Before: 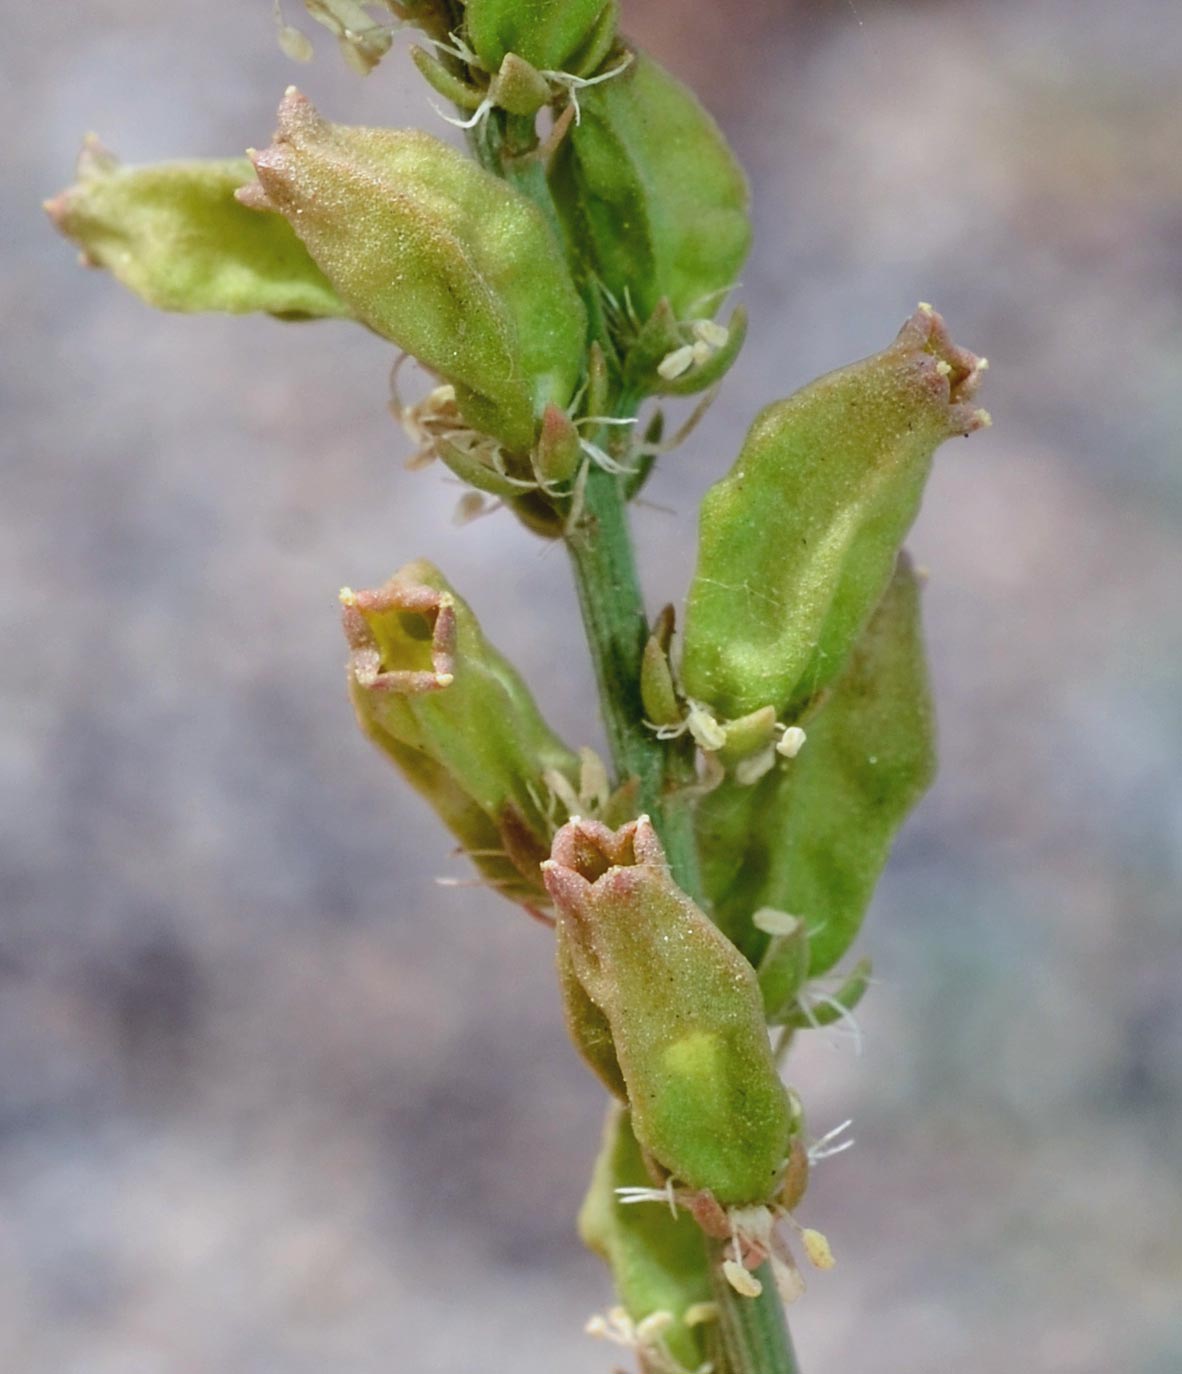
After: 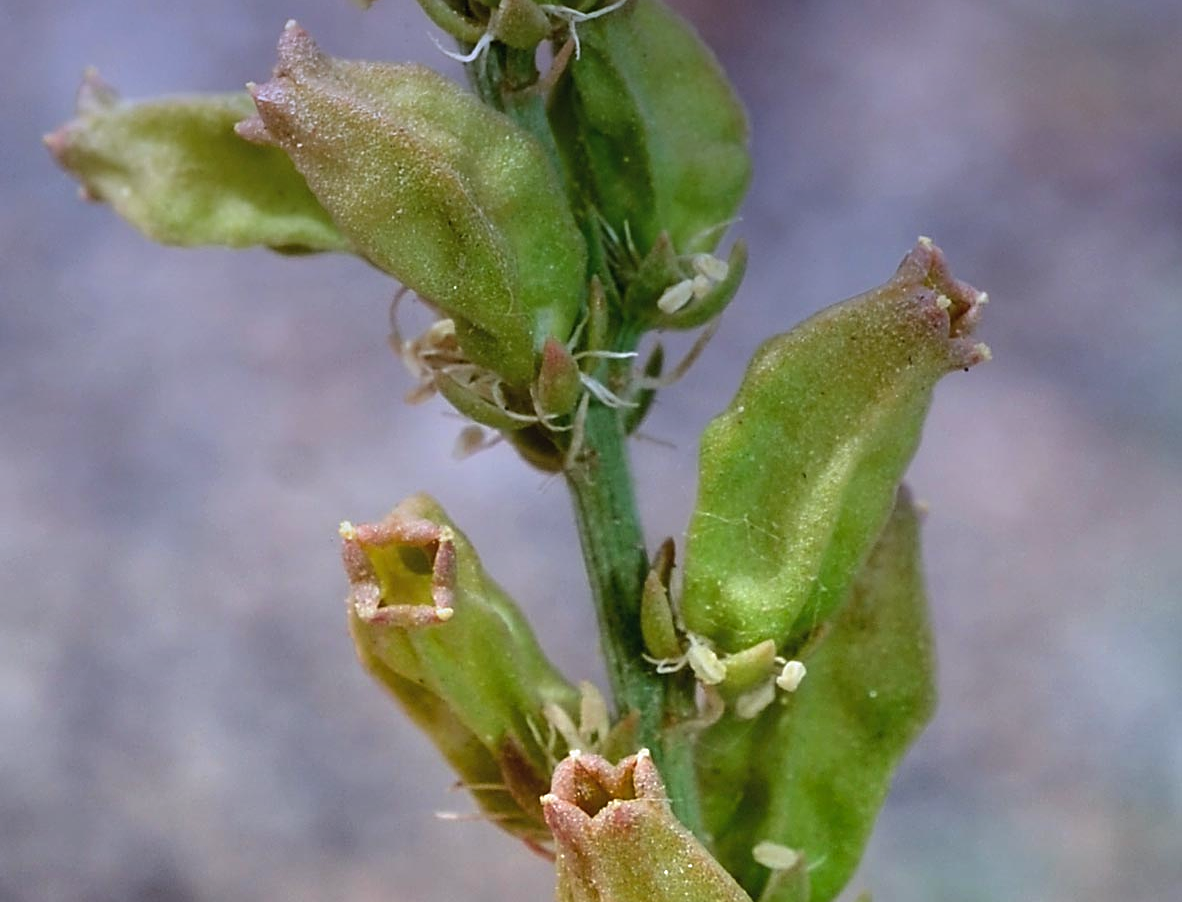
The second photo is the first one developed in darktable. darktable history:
crop and rotate: top 4.848%, bottom 29.503%
sharpen: on, module defaults
exposure: compensate highlight preservation false
graduated density: hue 238.83°, saturation 50%
color balance: contrast 10%
